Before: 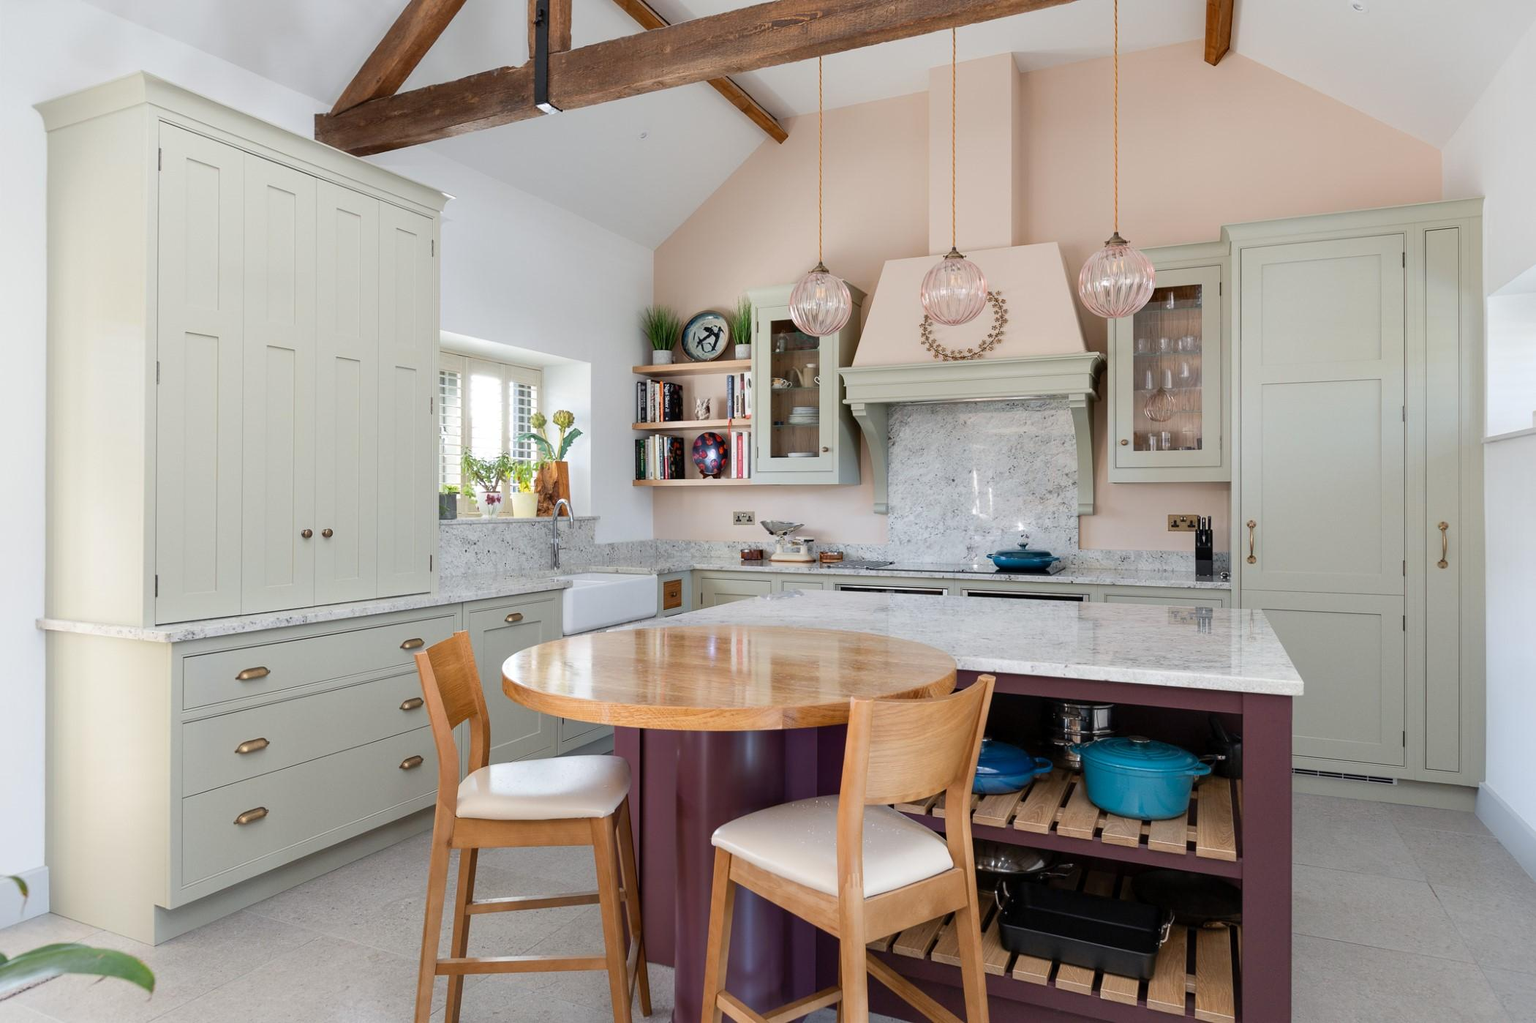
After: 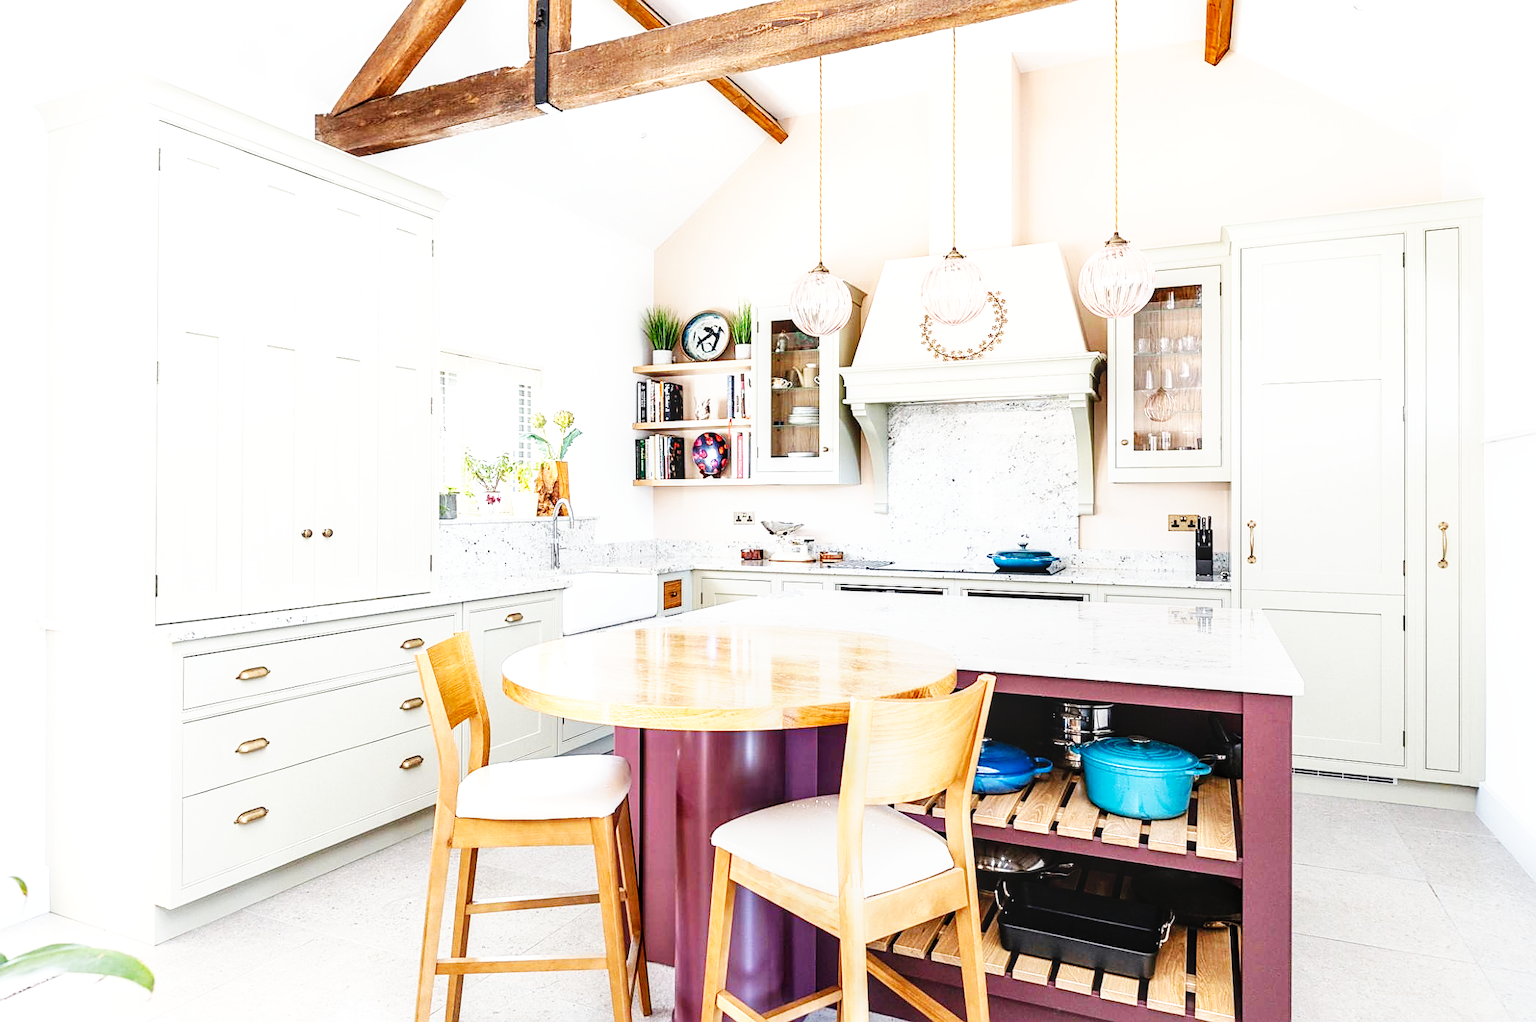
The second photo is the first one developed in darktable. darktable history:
sharpen: on, module defaults
local contrast: on, module defaults
base curve: curves: ch0 [(0, 0) (0.007, 0.004) (0.027, 0.03) (0.046, 0.07) (0.207, 0.54) (0.442, 0.872) (0.673, 0.972) (1, 1)], preserve colors none
exposure: exposure 0.661 EV, compensate highlight preservation false
